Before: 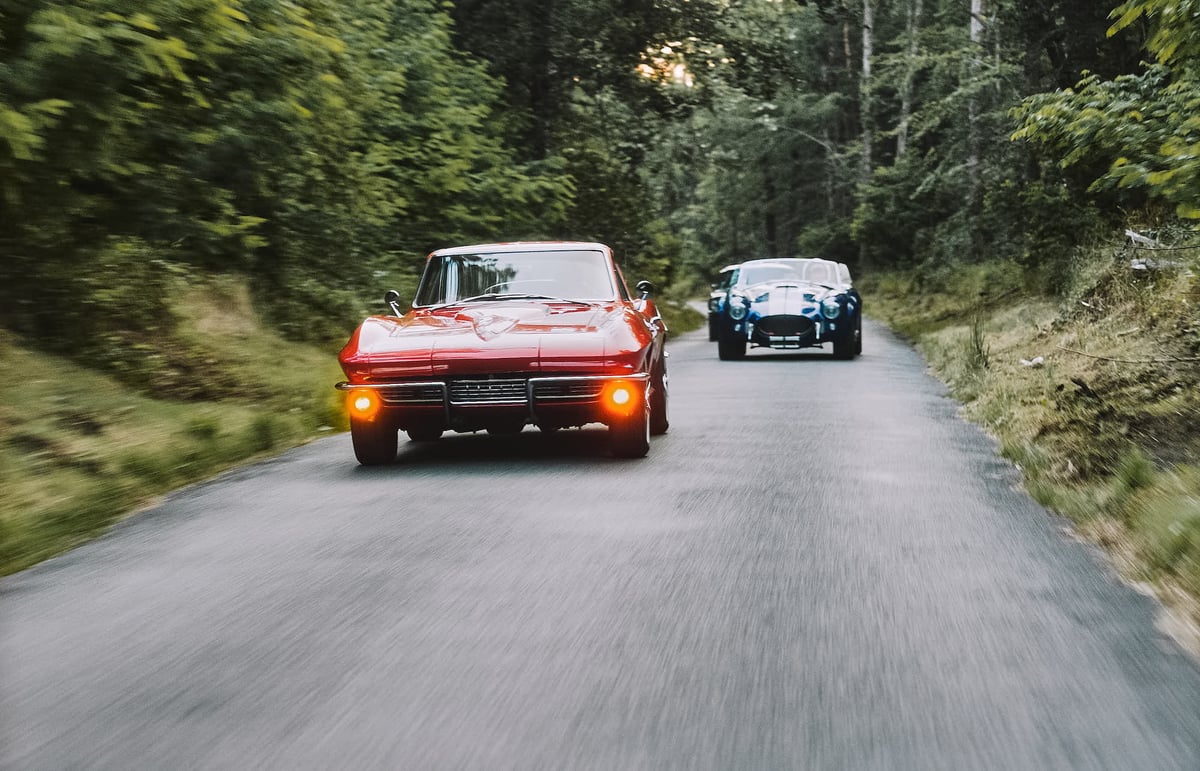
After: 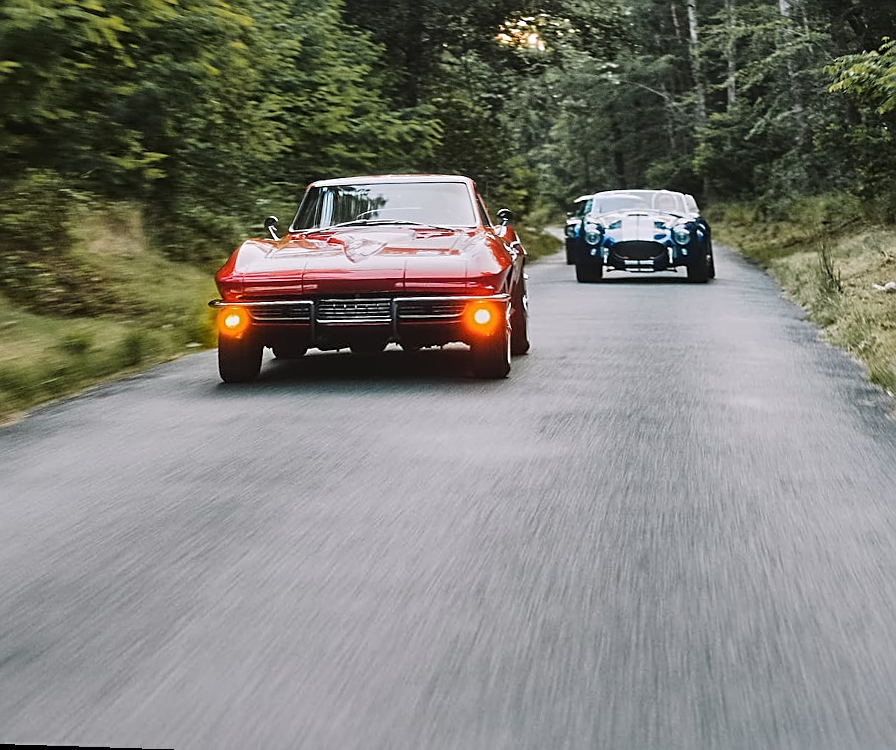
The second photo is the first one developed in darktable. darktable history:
rotate and perspective: rotation 0.72°, lens shift (vertical) -0.352, lens shift (horizontal) -0.051, crop left 0.152, crop right 0.859, crop top 0.019, crop bottom 0.964
crop and rotate: left 1.088%, right 8.807%
sharpen: on, module defaults
